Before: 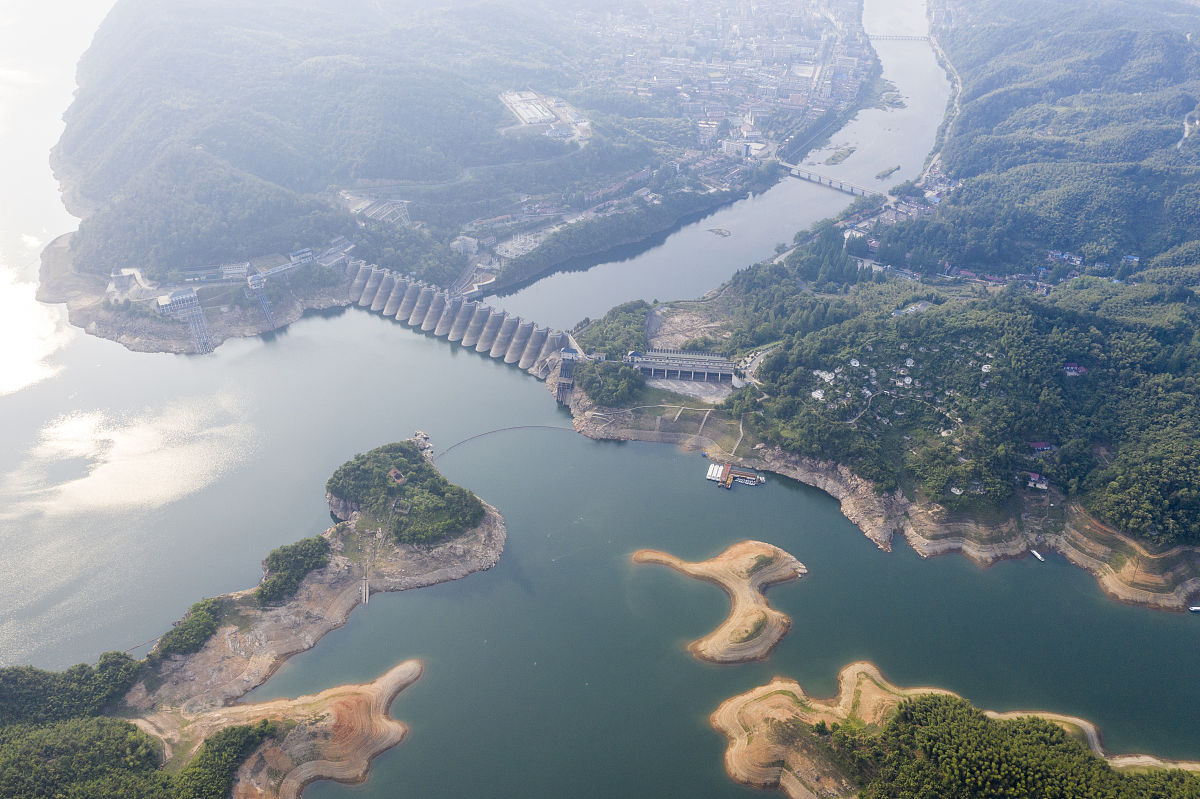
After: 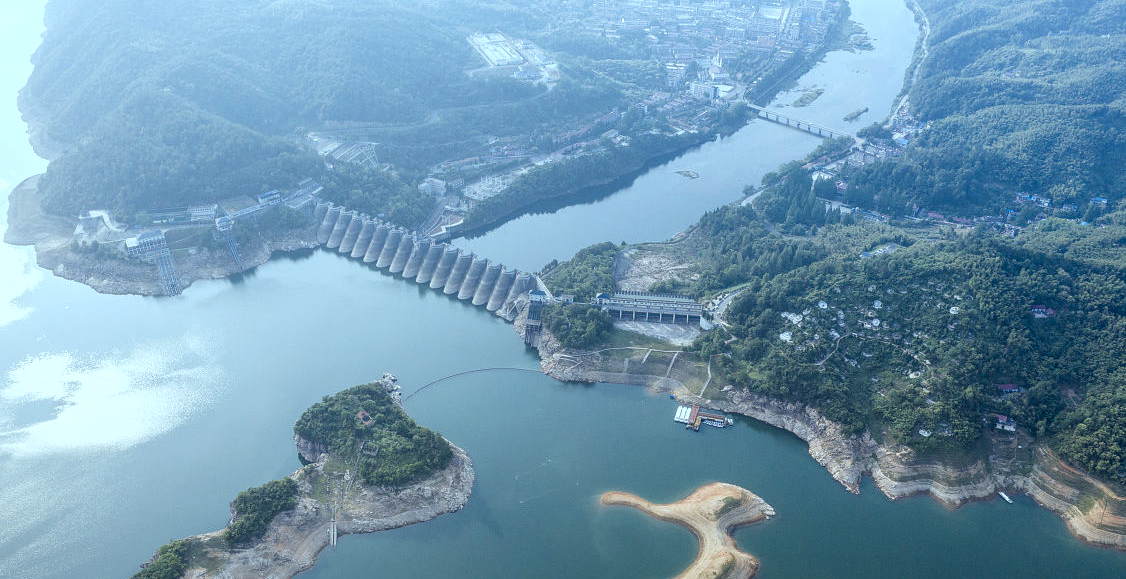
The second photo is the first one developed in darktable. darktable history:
crop: left 2.737%, top 7.287%, right 3.421%, bottom 20.179%
color correction: highlights a* -11.71, highlights b* -15.58
local contrast: detail 130%
